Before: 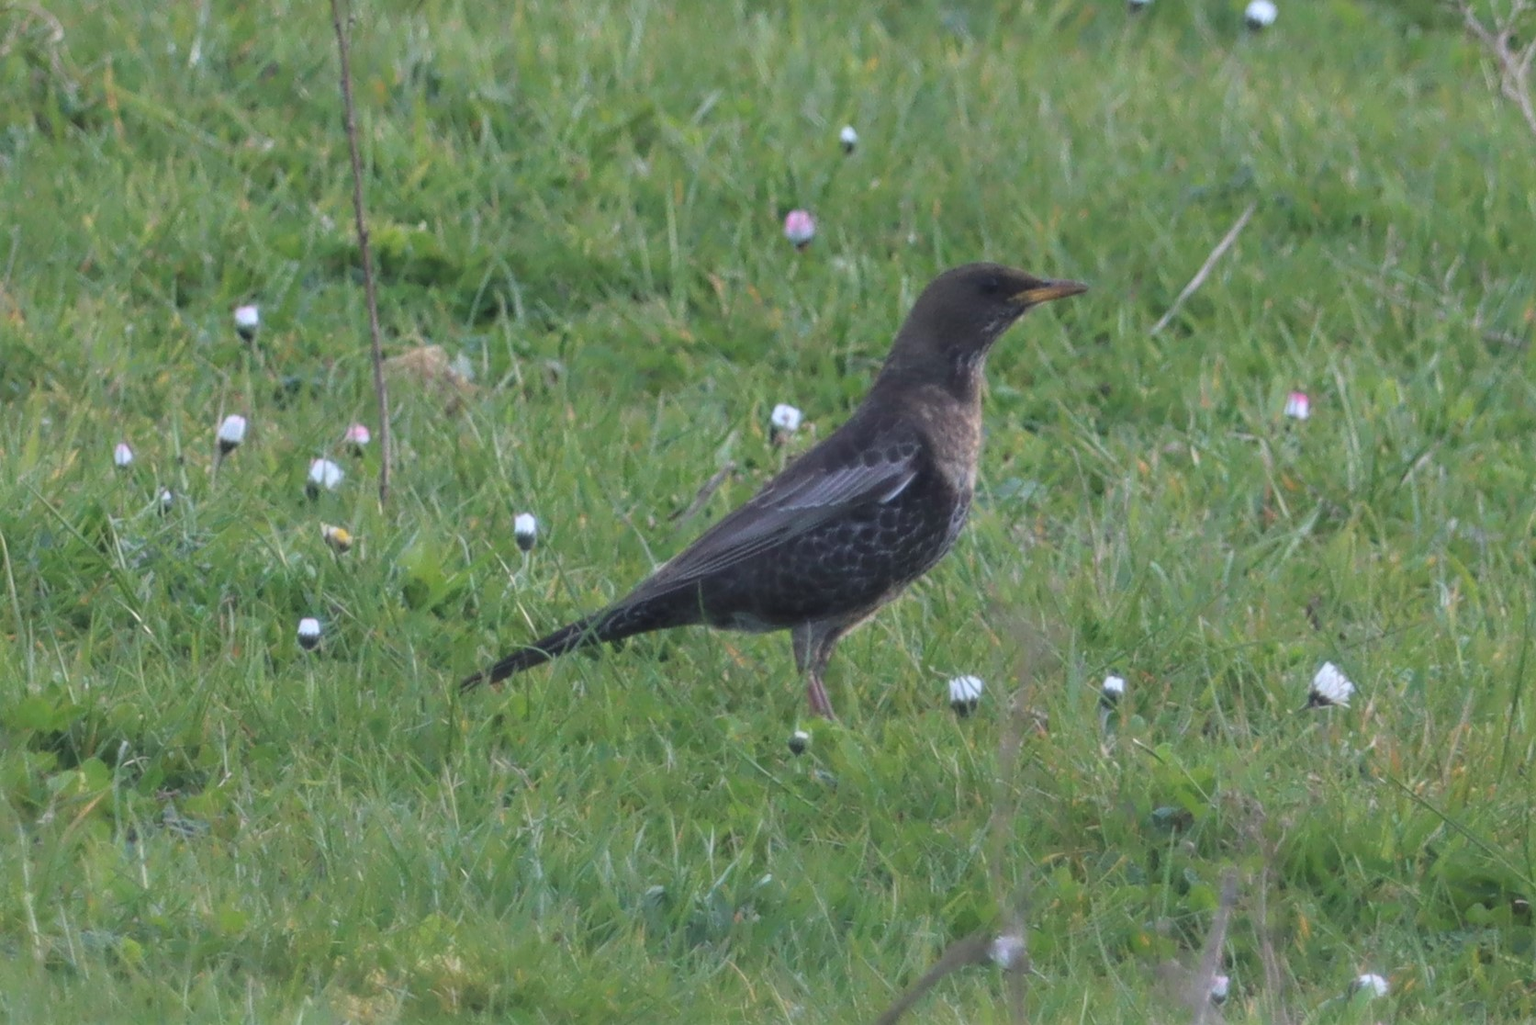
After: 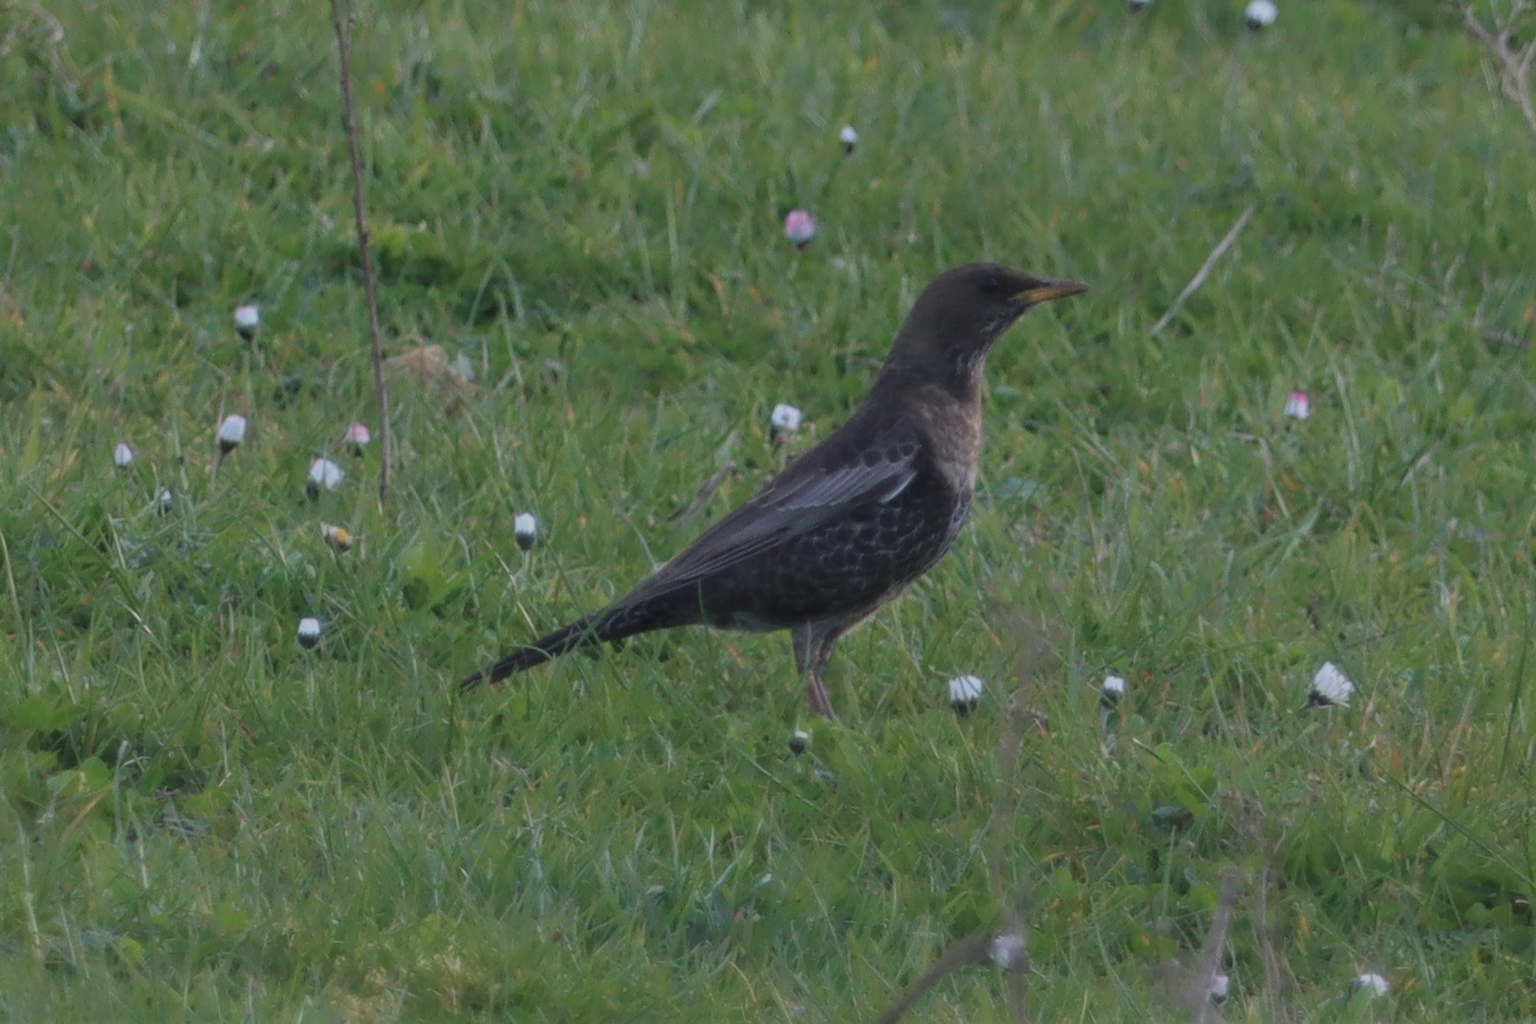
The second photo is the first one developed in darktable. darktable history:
exposure: black level correction 0, exposure -0.689 EV, compensate highlight preservation false
